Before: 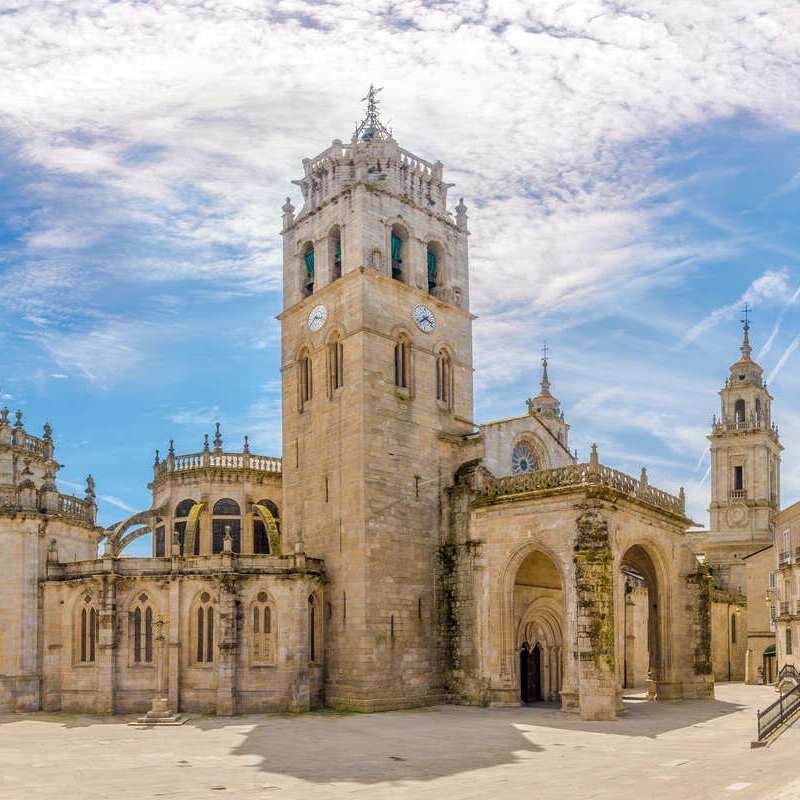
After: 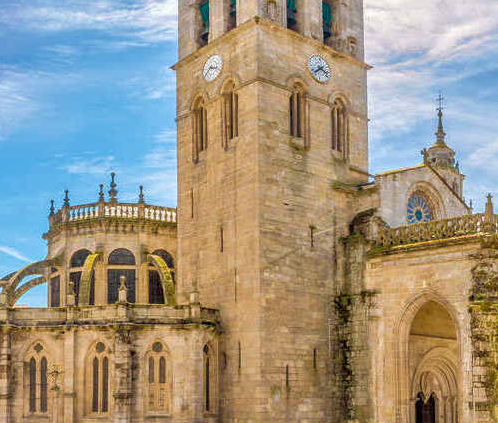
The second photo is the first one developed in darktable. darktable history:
exposure: compensate highlight preservation false
crop: left 13.218%, top 31.363%, right 24.519%, bottom 15.725%
velvia: on, module defaults
shadows and highlights: low approximation 0.01, soften with gaussian
tone equalizer: -8 EV 0.961 EV, -7 EV 1.02 EV, -6 EV 1.04 EV, -5 EV 0.981 EV, -4 EV 1.03 EV, -3 EV 0.722 EV, -2 EV 0.497 EV, -1 EV 0.241 EV, mask exposure compensation -0.511 EV
